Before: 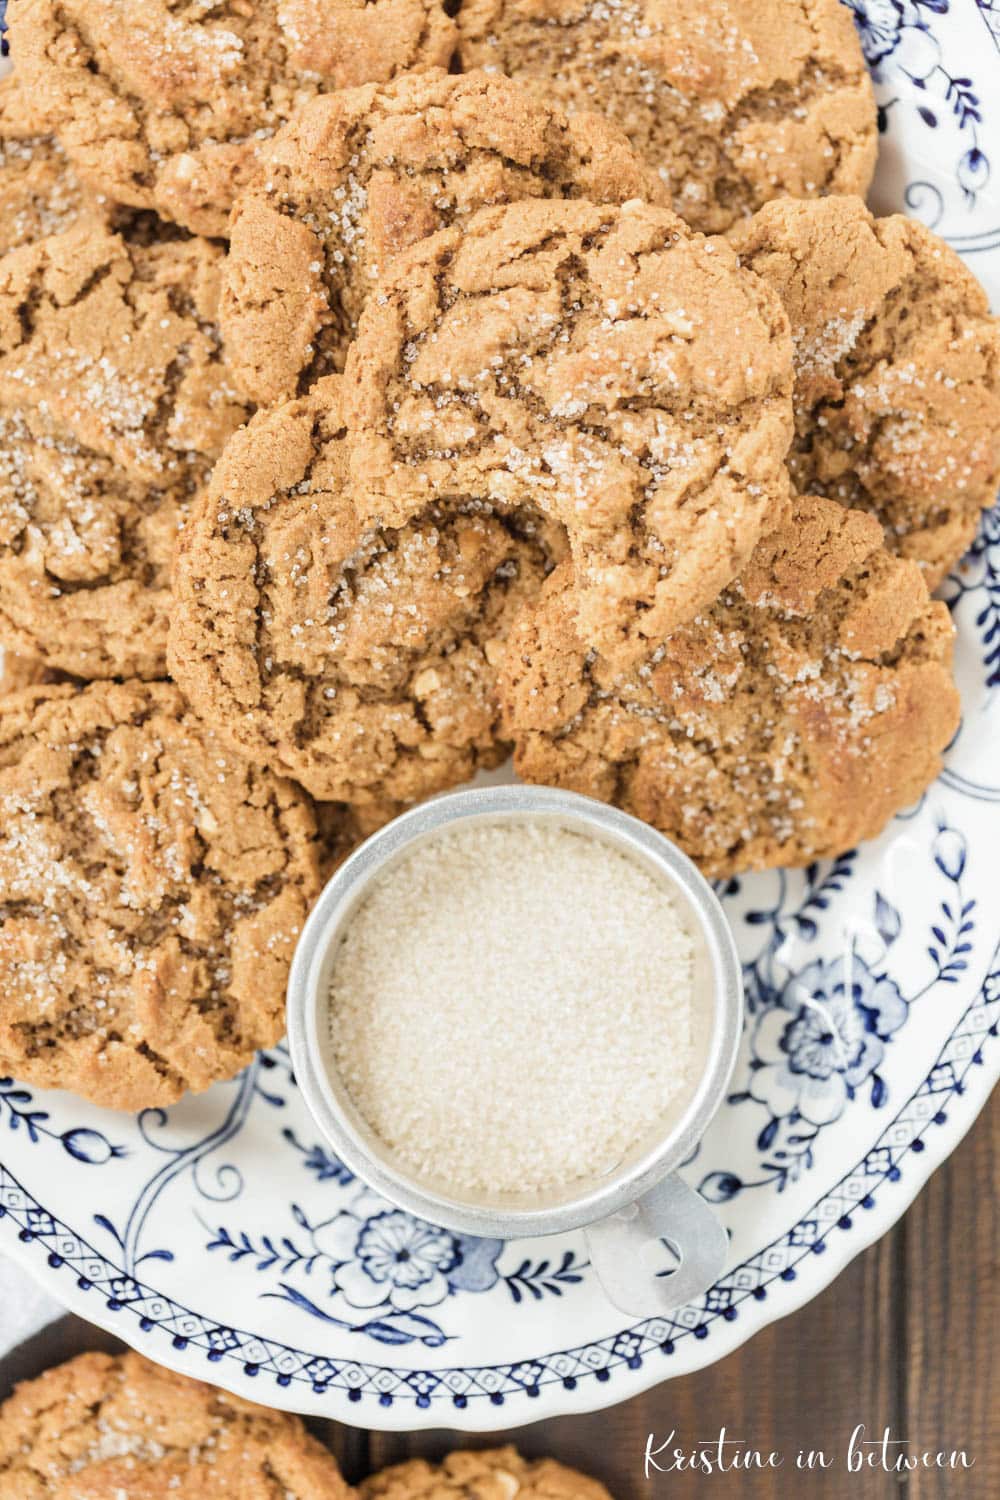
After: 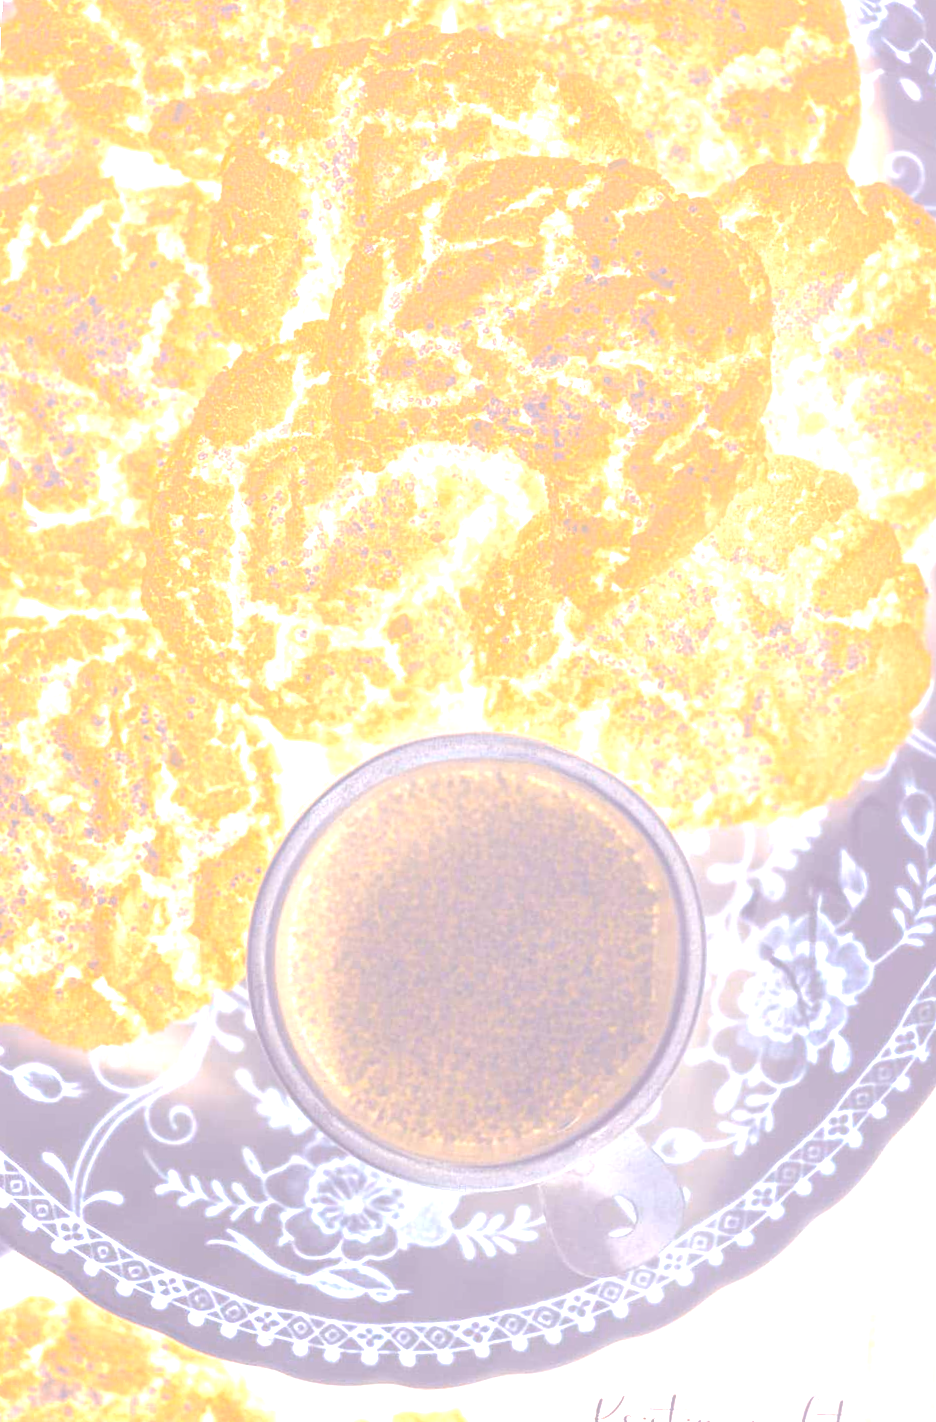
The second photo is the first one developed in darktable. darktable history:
contrast brightness saturation: contrast 0.03, brightness -0.04
rgb levels: levels [[0.029, 0.461, 0.922], [0, 0.5, 1], [0, 0.5, 1]]
tone curve: curves: ch0 [(0, 0) (0.003, 0.002) (0.011, 0.009) (0.025, 0.02) (0.044, 0.035) (0.069, 0.055) (0.1, 0.08) (0.136, 0.109) (0.177, 0.142) (0.224, 0.179) (0.277, 0.222) (0.335, 0.268) (0.399, 0.329) (0.468, 0.409) (0.543, 0.495) (0.623, 0.579) (0.709, 0.669) (0.801, 0.767) (0.898, 0.885) (1, 1)], preserve colors none
crop and rotate: angle -1.69°
rotate and perspective: rotation 0.226°, lens shift (vertical) -0.042, crop left 0.023, crop right 0.982, crop top 0.006, crop bottom 0.994
exposure: black level correction 0, exposure 1 EV, compensate exposure bias true, compensate highlight preservation false
white balance: red 1.05, blue 1.072
bloom: size 70%, threshold 25%, strength 70%
